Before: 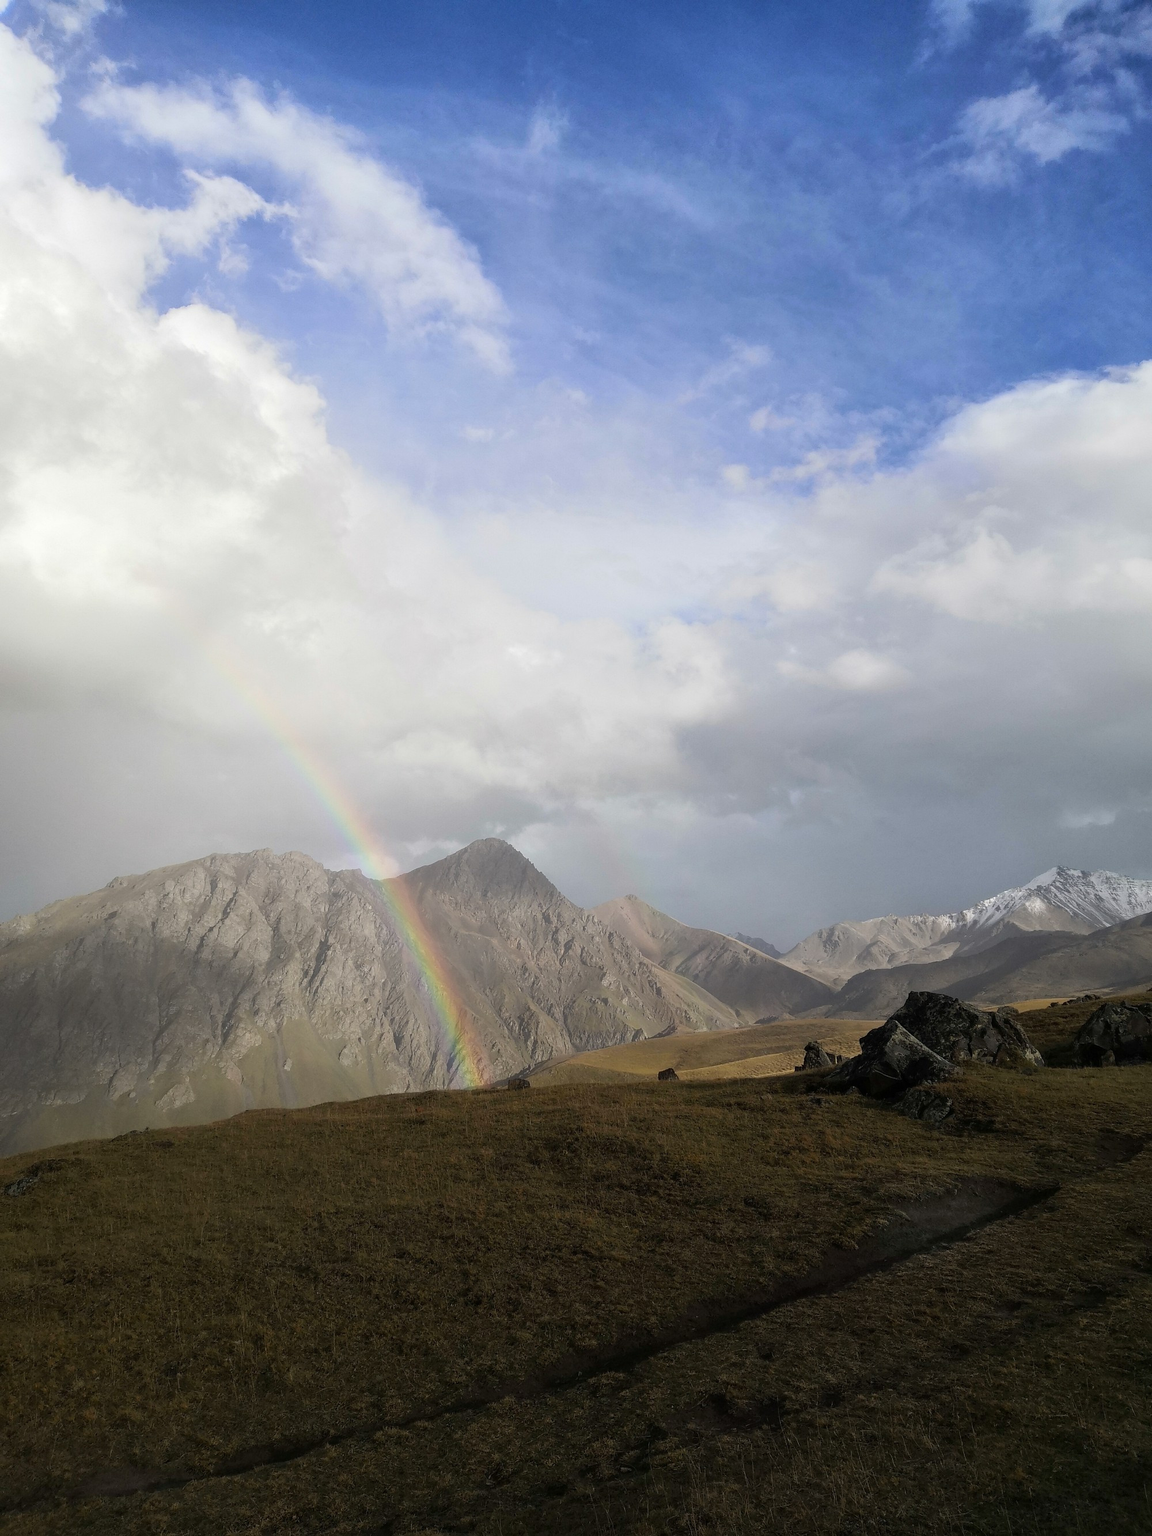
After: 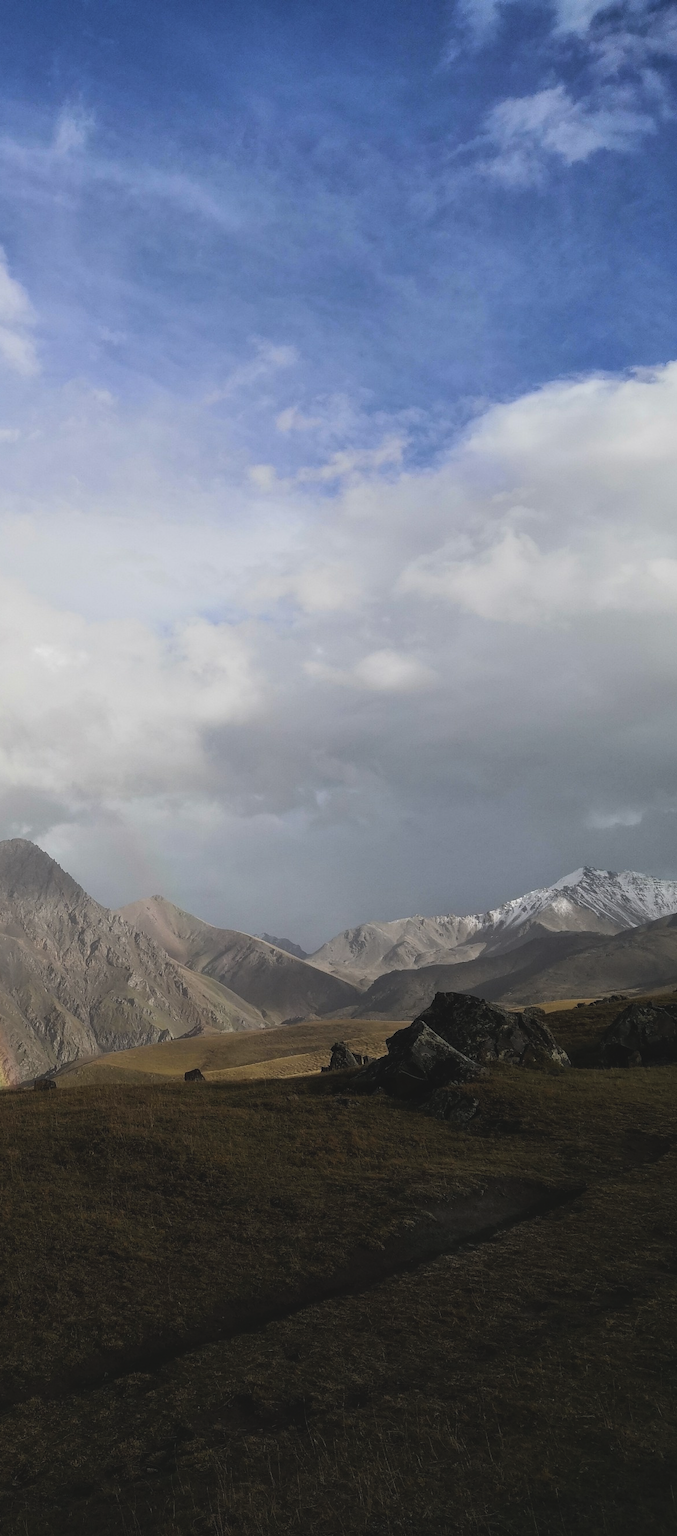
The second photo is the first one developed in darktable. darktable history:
exposure: black level correction -0.015, exposure -0.535 EV, compensate highlight preservation false
crop: left 41.151%
tone equalizer: -8 EV -0.427 EV, -7 EV -0.424 EV, -6 EV -0.337 EV, -5 EV -0.205 EV, -3 EV 0.202 EV, -2 EV 0.358 EV, -1 EV 0.394 EV, +0 EV 0.426 EV, edges refinement/feathering 500, mask exposure compensation -1.57 EV, preserve details no
